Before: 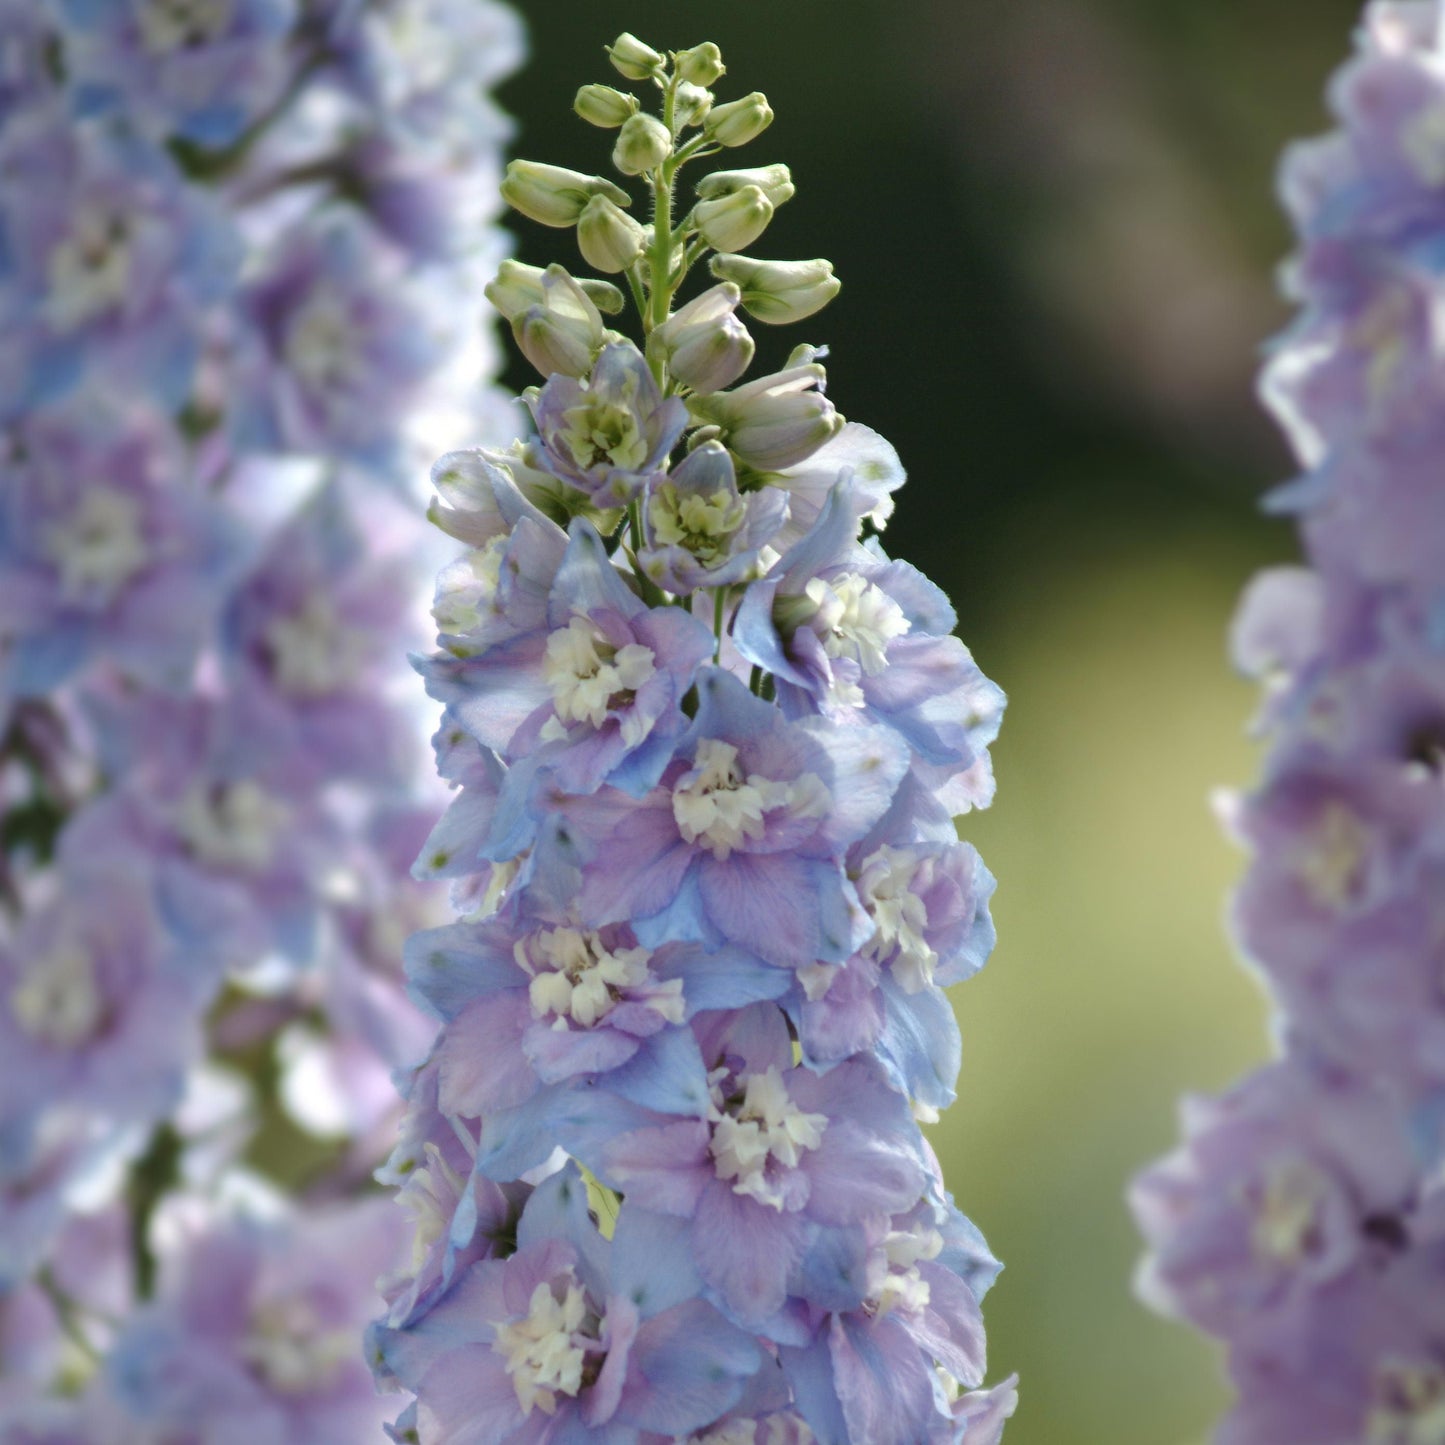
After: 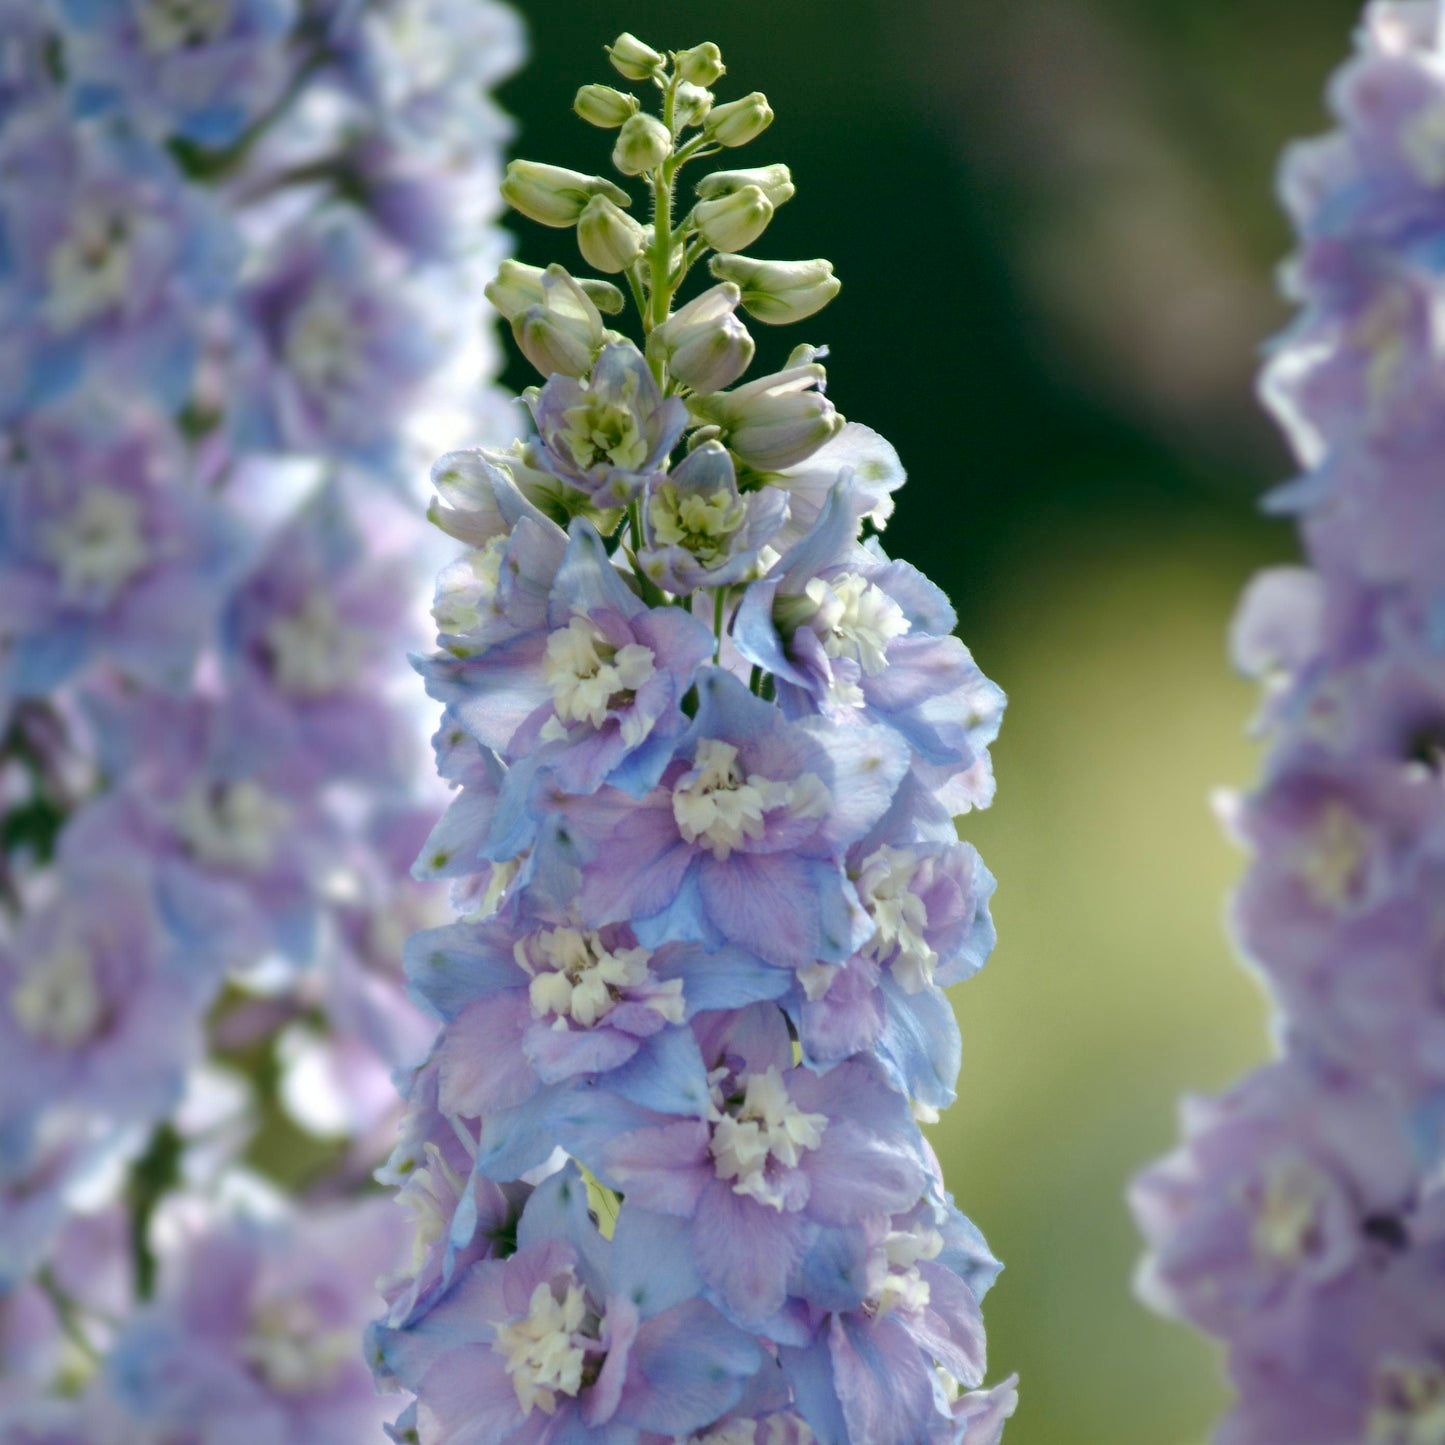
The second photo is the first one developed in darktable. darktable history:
color balance rgb: global offset › luminance -0.332%, global offset › chroma 0.109%, global offset › hue 162.9°, perceptual saturation grading › global saturation 1.846%, perceptual saturation grading › highlights -2.024%, perceptual saturation grading › mid-tones 3.47%, perceptual saturation grading › shadows 9.003%, global vibrance 14.252%
